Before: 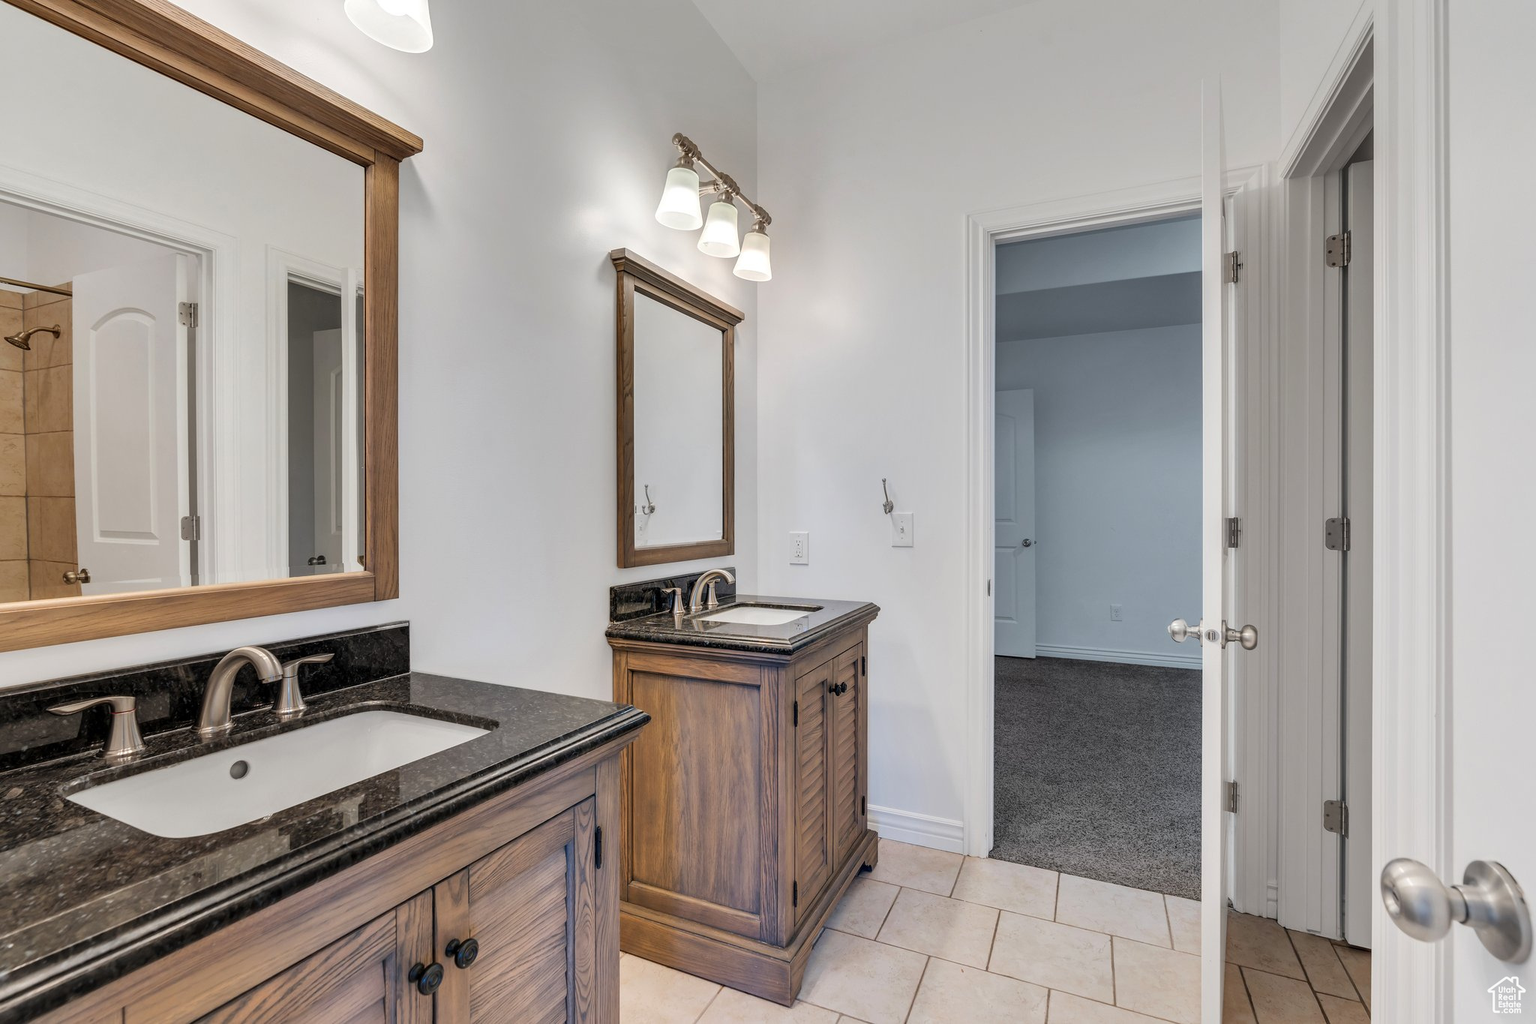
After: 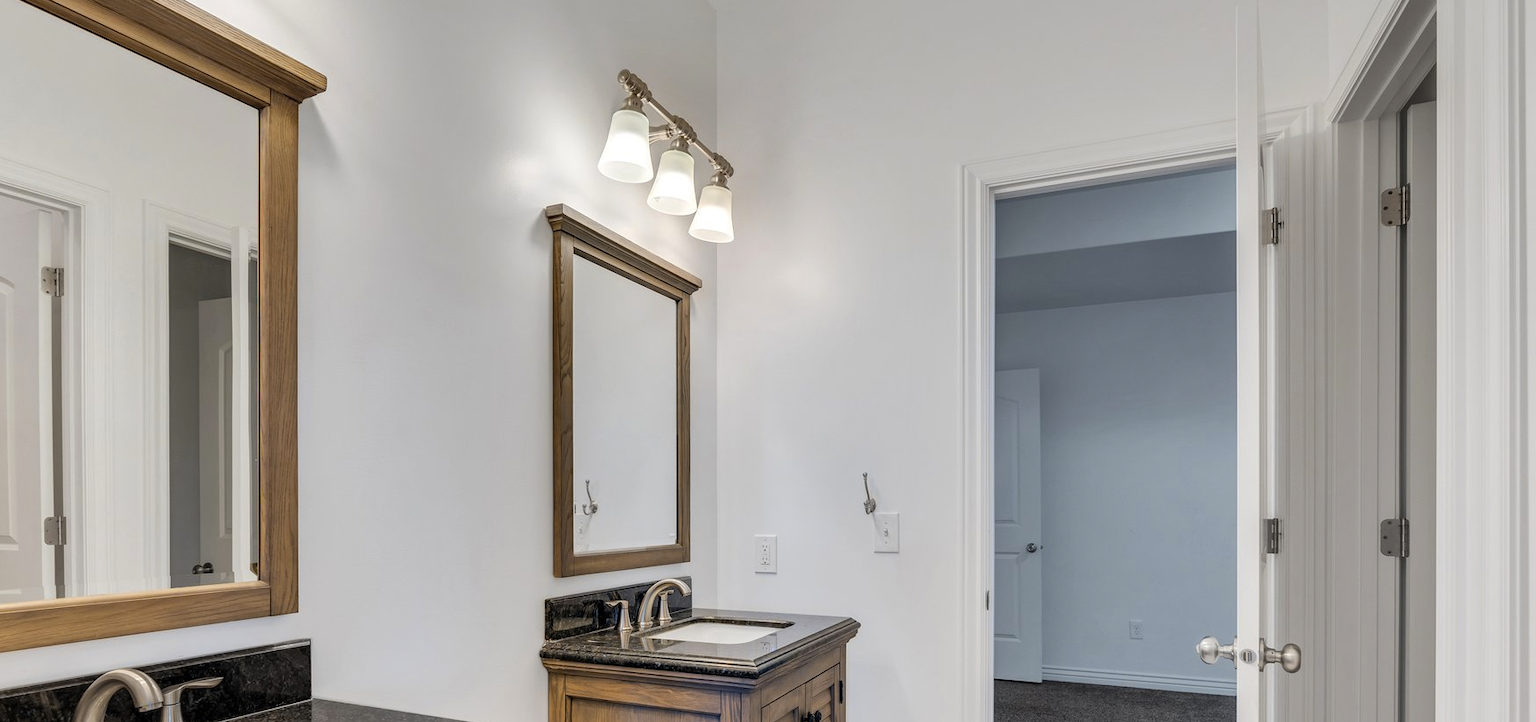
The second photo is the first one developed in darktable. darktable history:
crop and rotate: left 9.345%, top 7.22%, right 4.982%, bottom 32.331%
color contrast: green-magenta contrast 0.8, blue-yellow contrast 1.1, unbound 0
